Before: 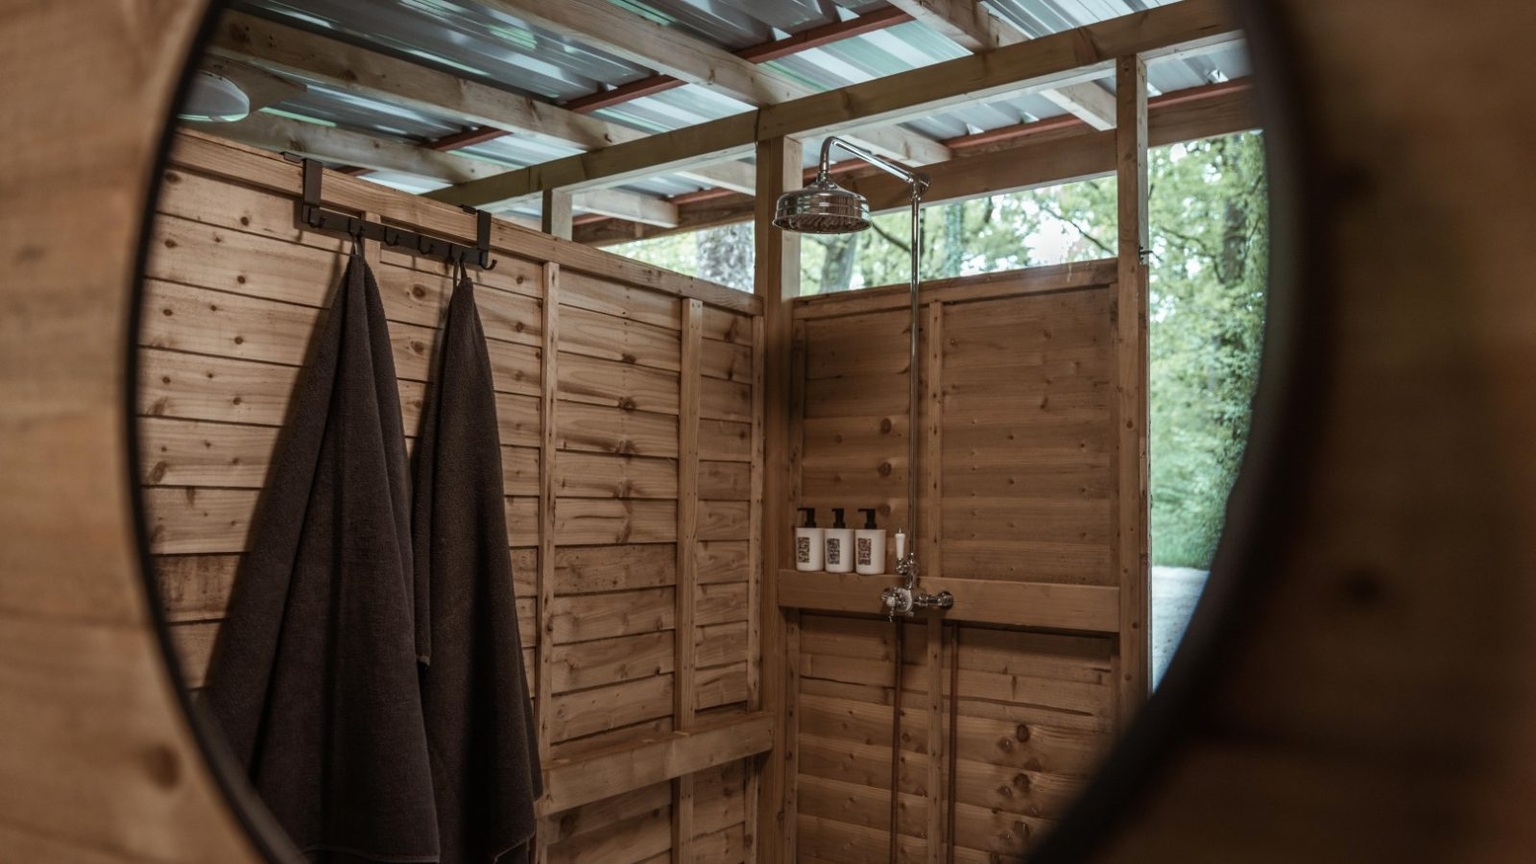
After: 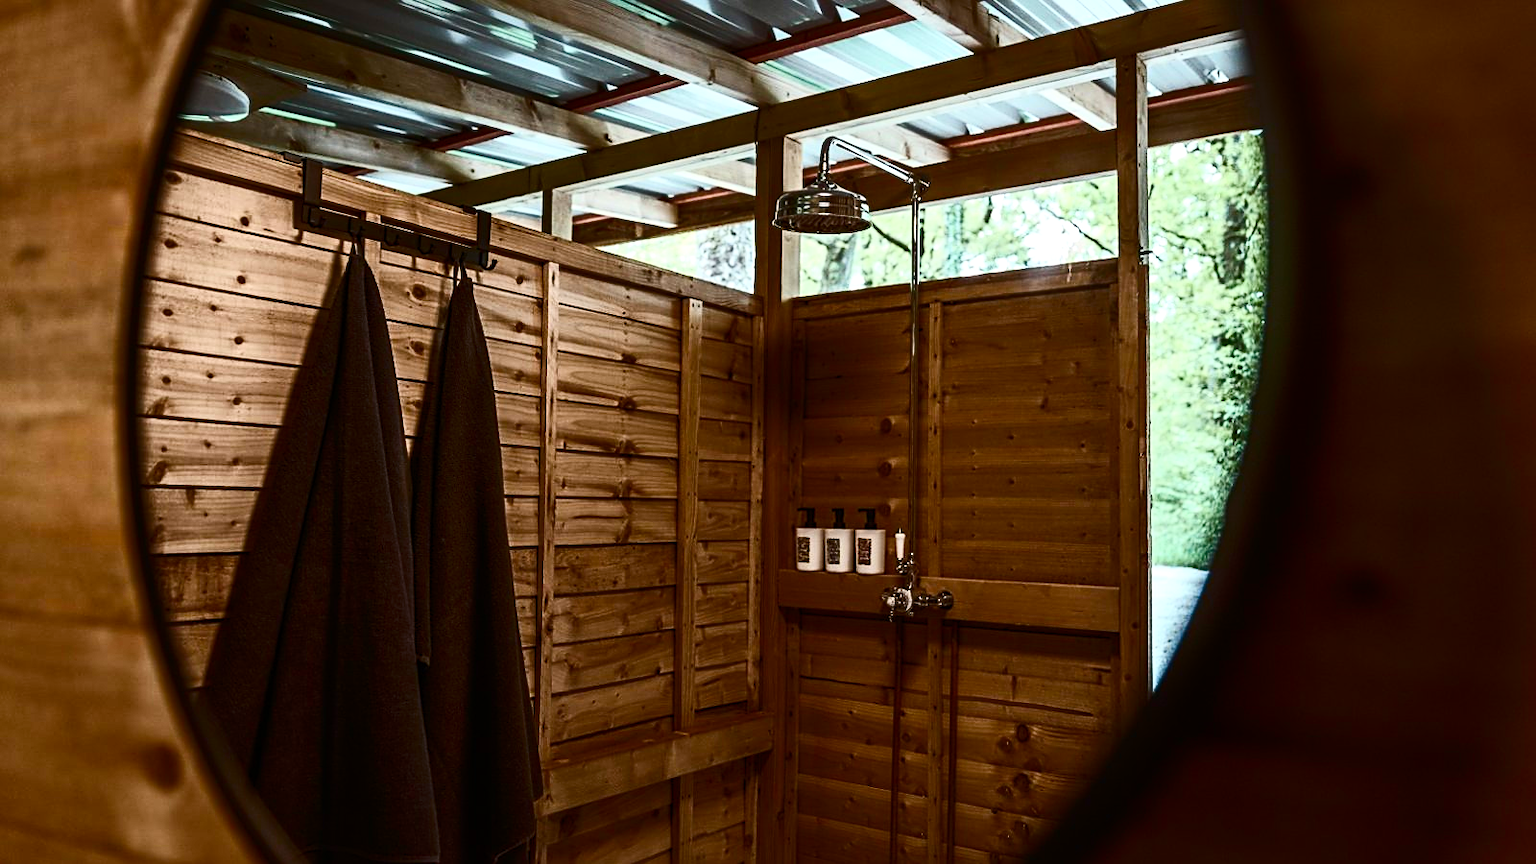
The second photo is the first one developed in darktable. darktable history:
sharpen: on, module defaults
contrast brightness saturation: contrast 0.4, brightness 0.1, saturation 0.21
color balance rgb: perceptual saturation grading › highlights -29.58%, perceptual saturation grading › mid-tones 29.47%, perceptual saturation grading › shadows 59.73%, perceptual brilliance grading › global brilliance -17.79%, perceptual brilliance grading › highlights 28.73%, global vibrance 15.44%
